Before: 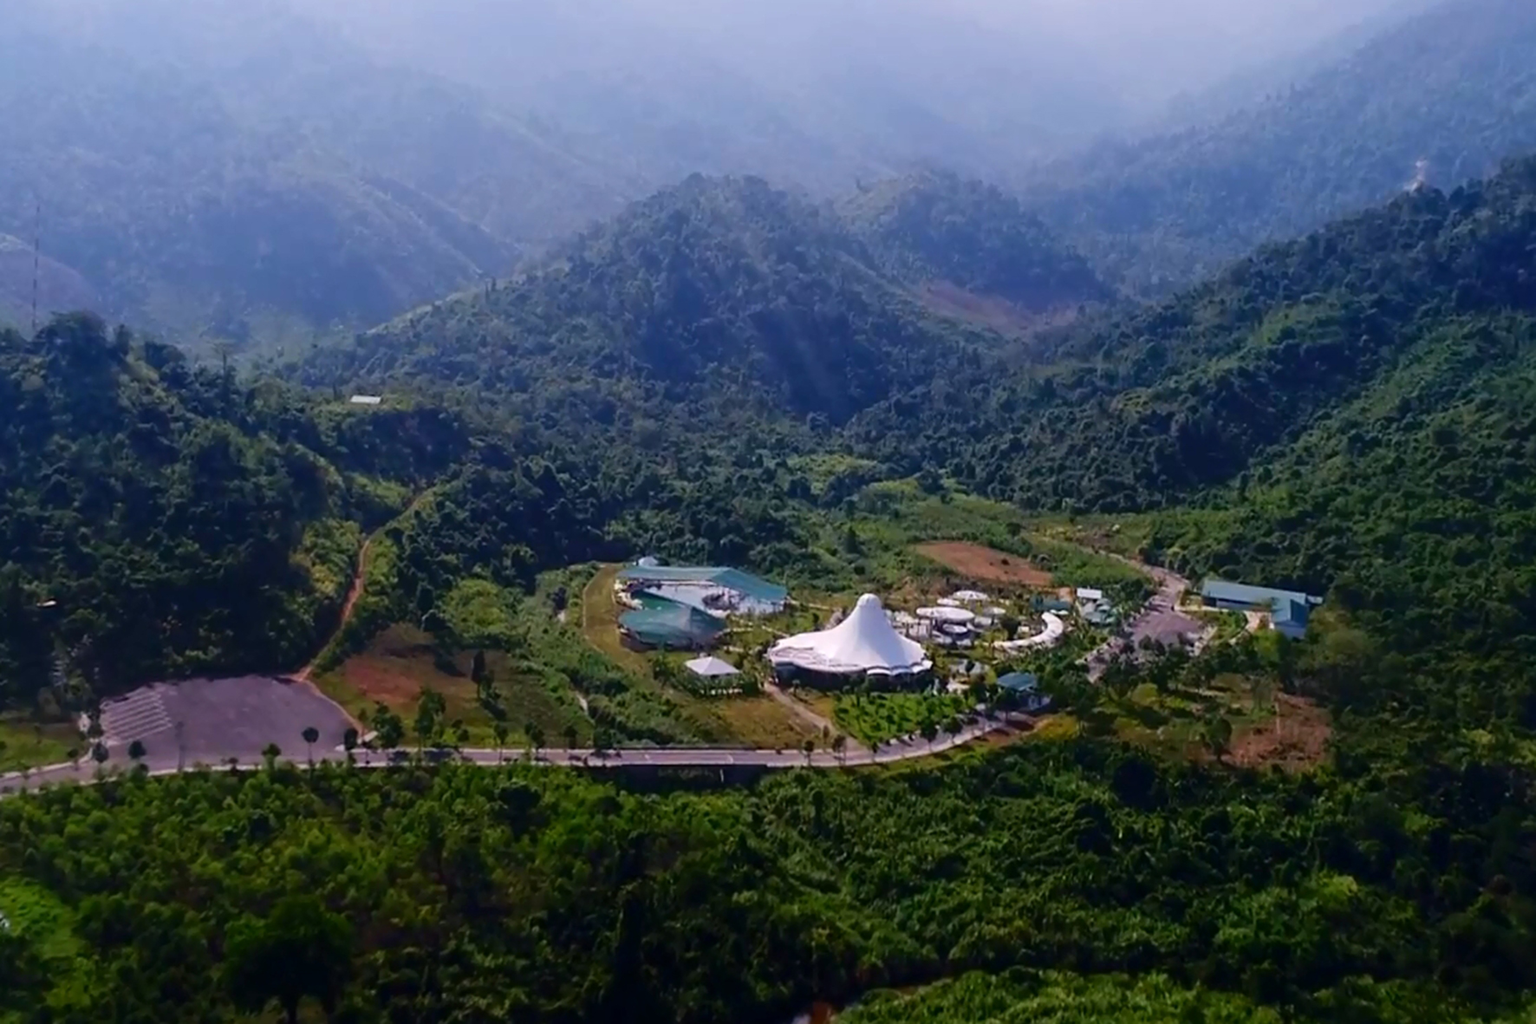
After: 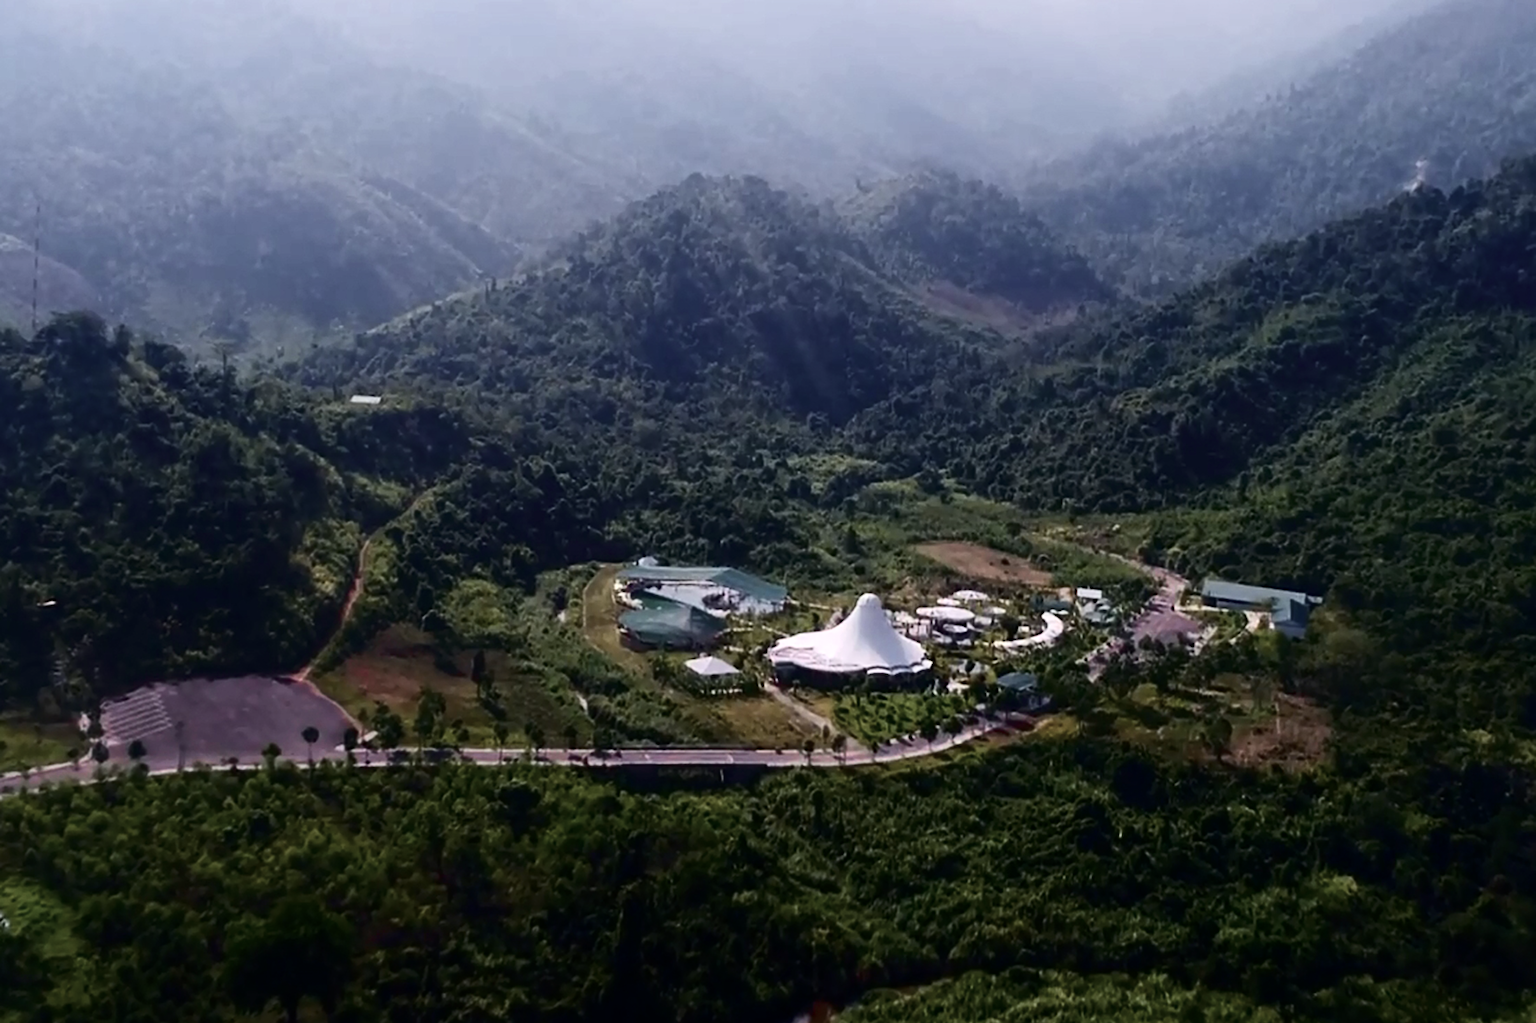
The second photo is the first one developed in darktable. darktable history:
color zones: curves: ch0 [(0, 0.6) (0.129, 0.585) (0.193, 0.596) (0.429, 0.5) (0.571, 0.5) (0.714, 0.5) (0.857, 0.5) (1, 0.6)]; ch1 [(0, 0.453) (0.112, 0.245) (0.213, 0.252) (0.429, 0.233) (0.571, 0.231) (0.683, 0.242) (0.857, 0.296) (1, 0.453)]
color balance rgb: perceptual saturation grading › global saturation 20%, global vibrance 20%
contrast brightness saturation: contrast 0.22
